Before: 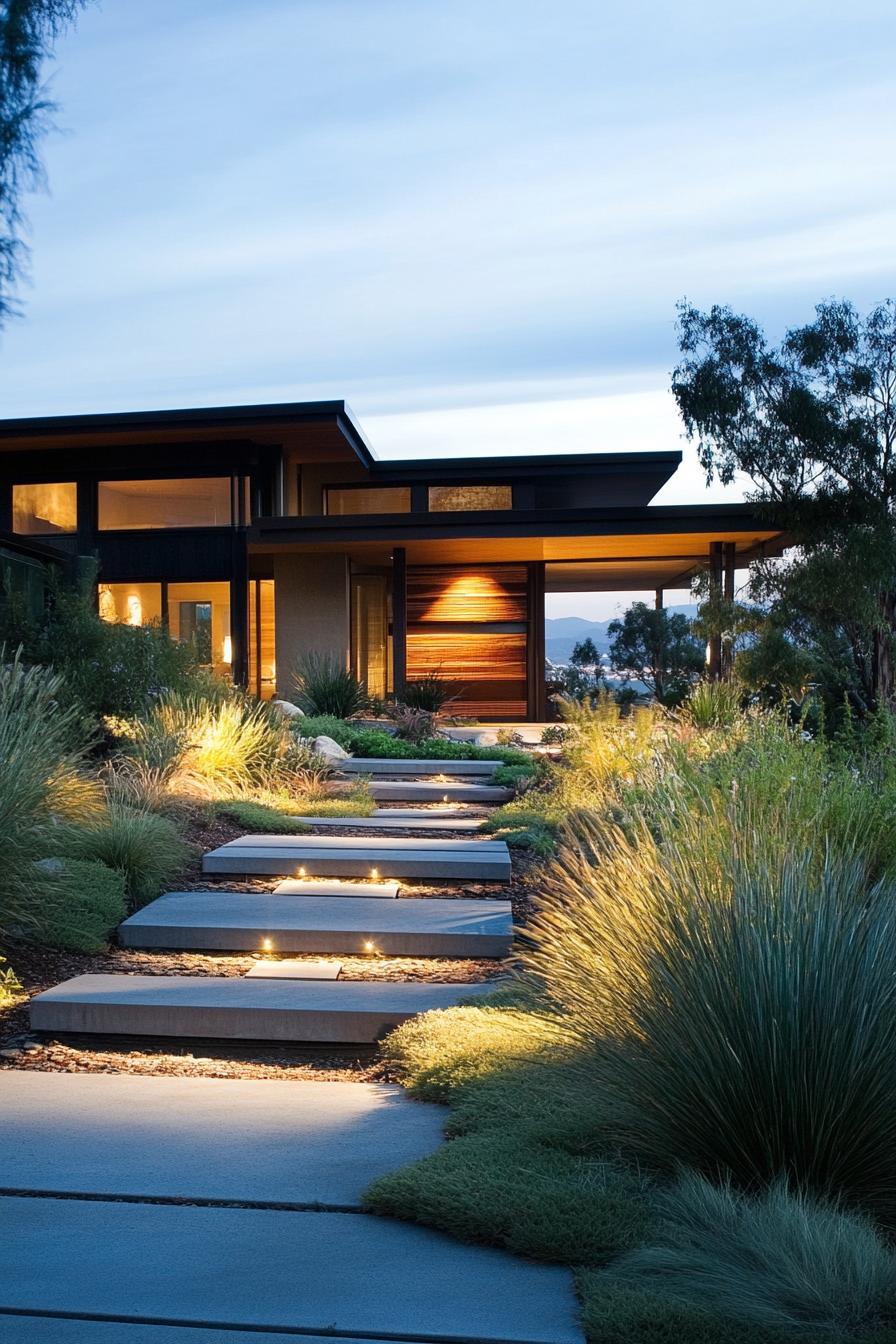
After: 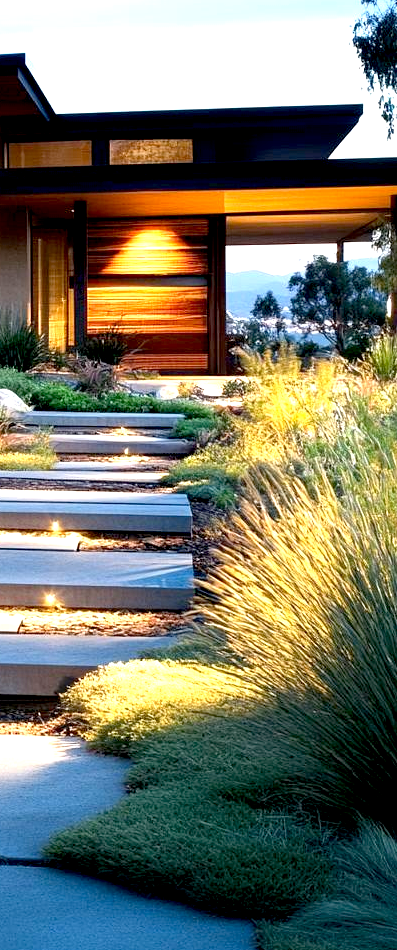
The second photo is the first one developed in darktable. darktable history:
exposure: black level correction 0.01, exposure 1 EV, compensate exposure bias true, compensate highlight preservation false
crop: left 35.69%, top 25.831%, right 19.895%, bottom 3.417%
